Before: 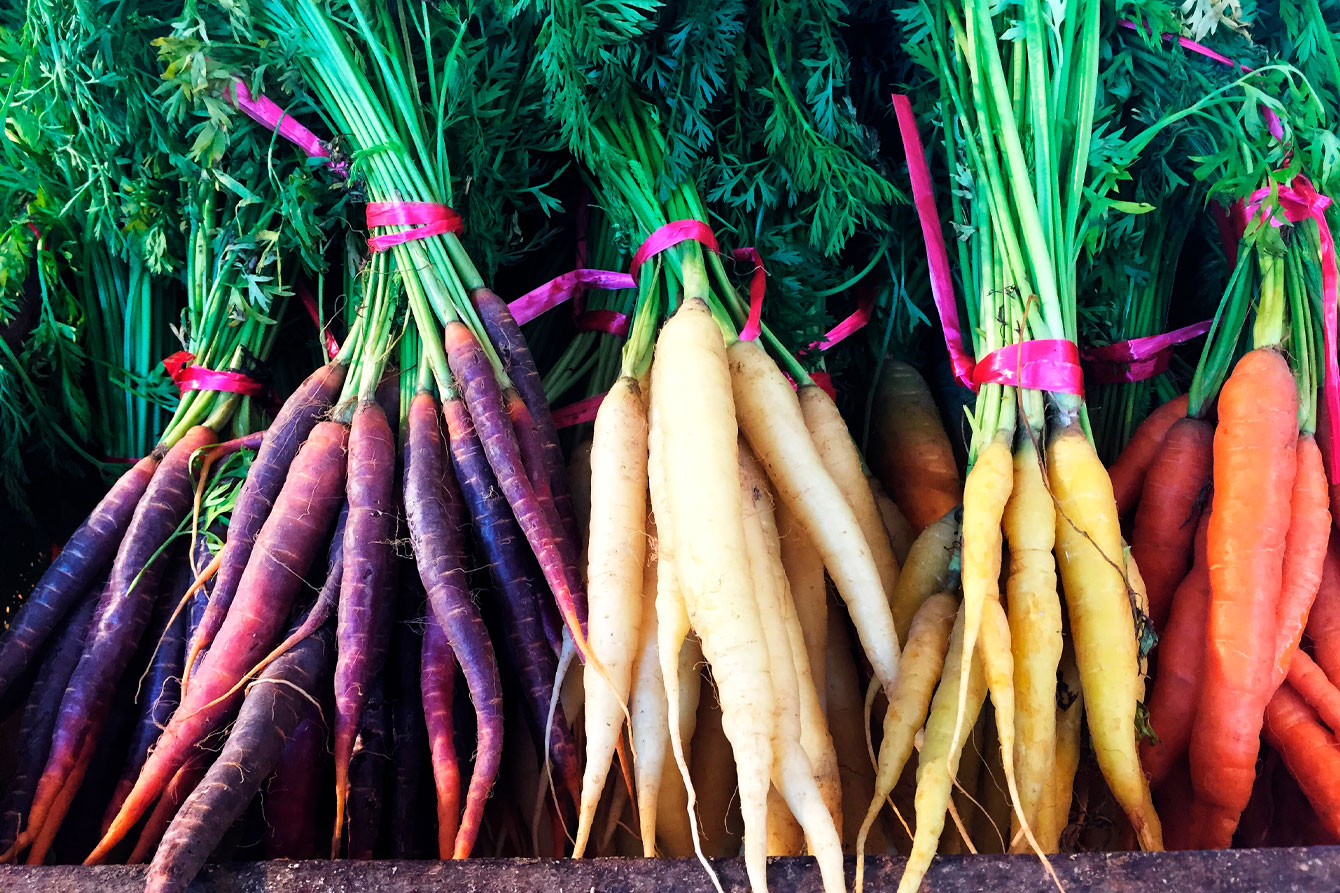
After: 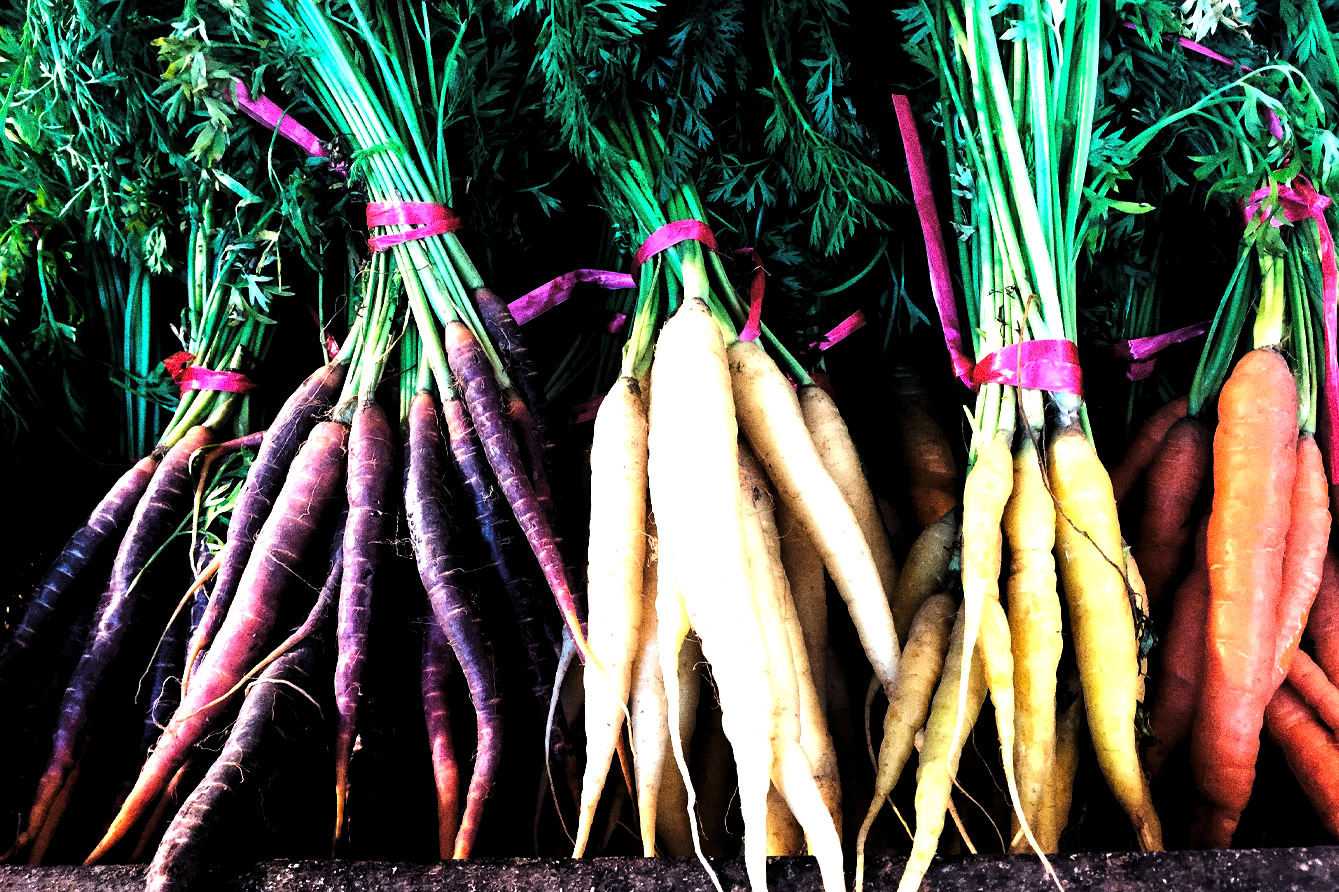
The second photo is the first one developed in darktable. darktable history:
levels: levels [0.101, 0.578, 0.953]
tone equalizer: -8 EV -0.75 EV, -7 EV -0.7 EV, -6 EV -0.6 EV, -5 EV -0.4 EV, -3 EV 0.4 EV, -2 EV 0.6 EV, -1 EV 0.7 EV, +0 EV 0.75 EV, edges refinement/feathering 500, mask exposure compensation -1.57 EV, preserve details no
grain: strength 49.07%
white balance: emerald 1
